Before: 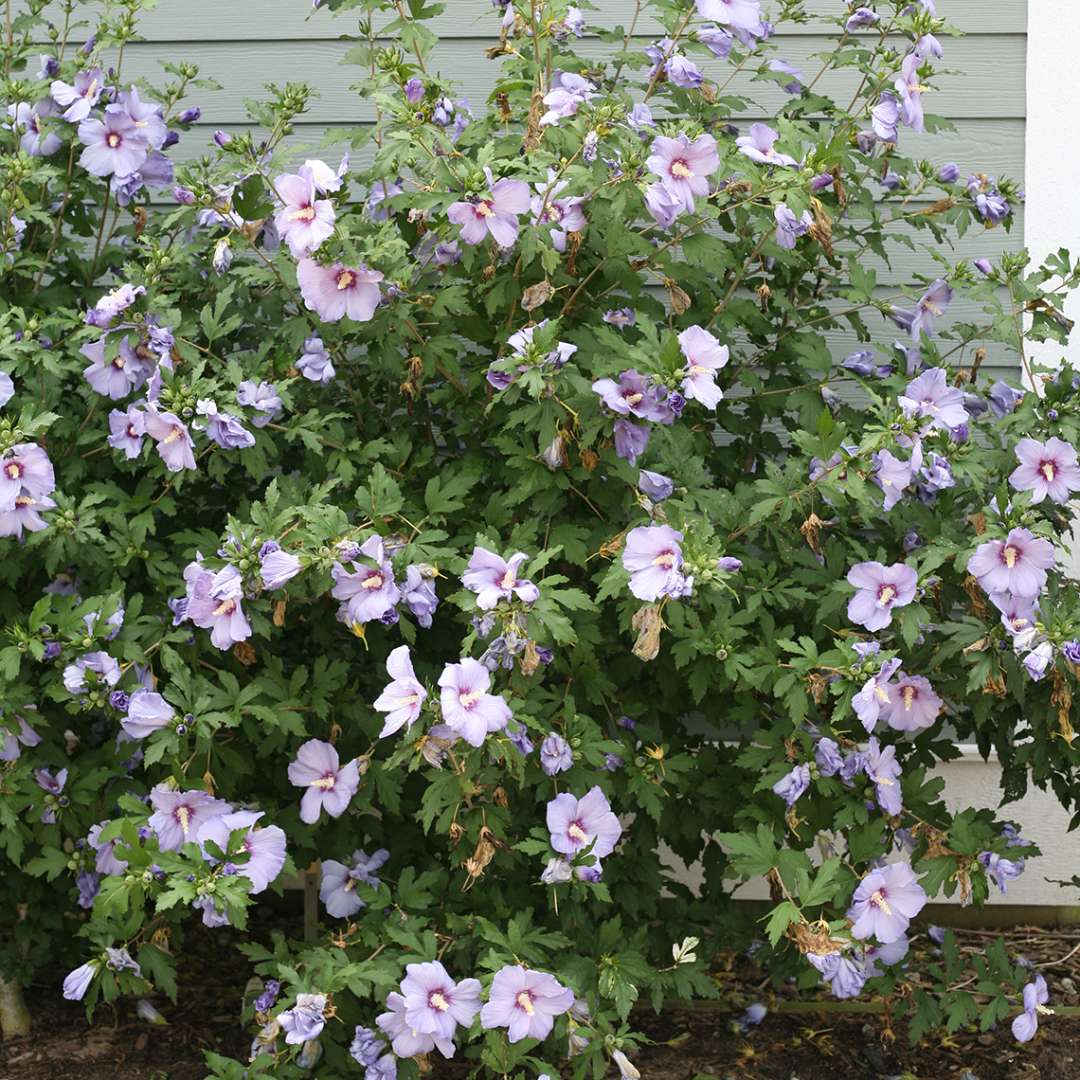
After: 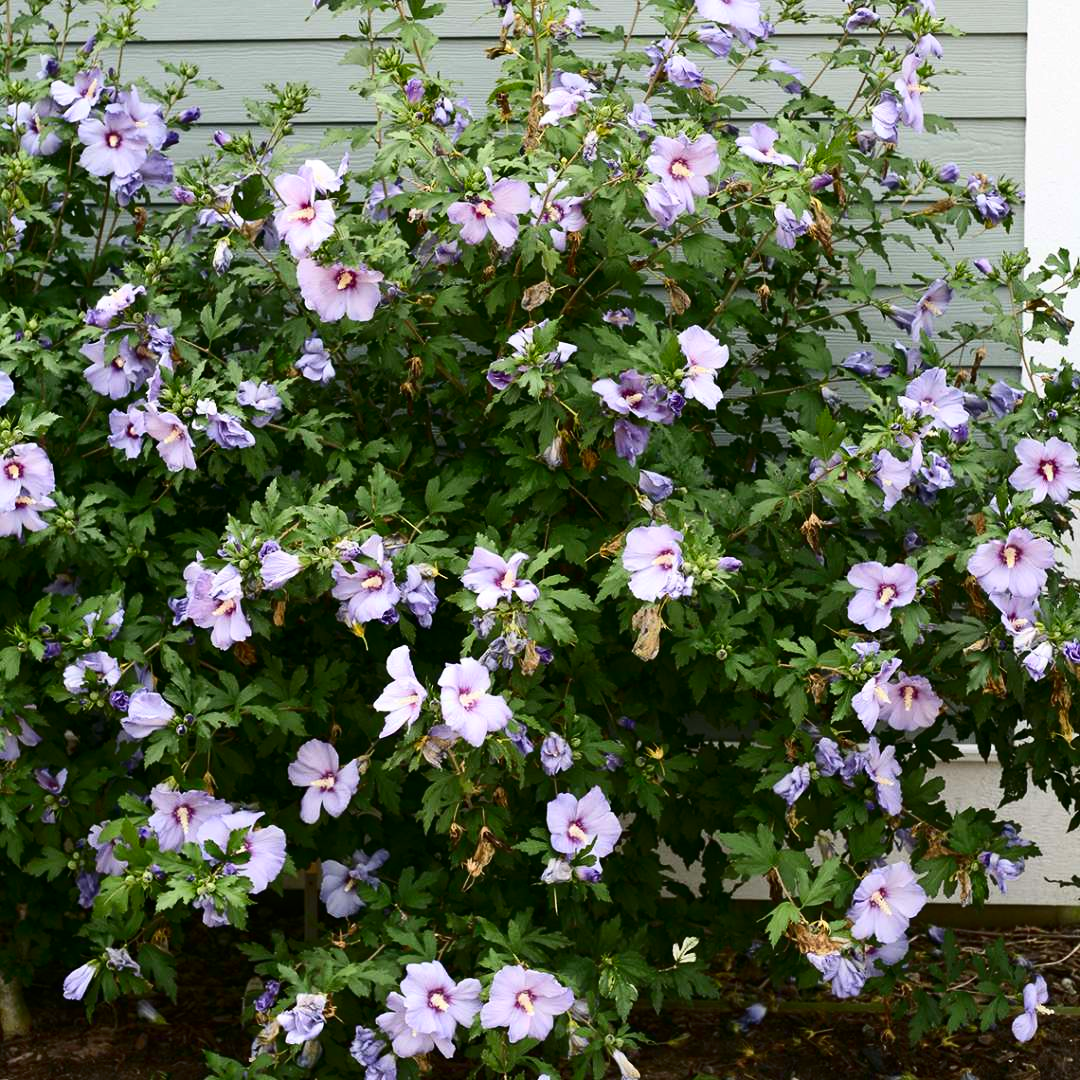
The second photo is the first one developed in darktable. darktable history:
contrast brightness saturation: contrast 0.205, brightness -0.112, saturation 0.206
